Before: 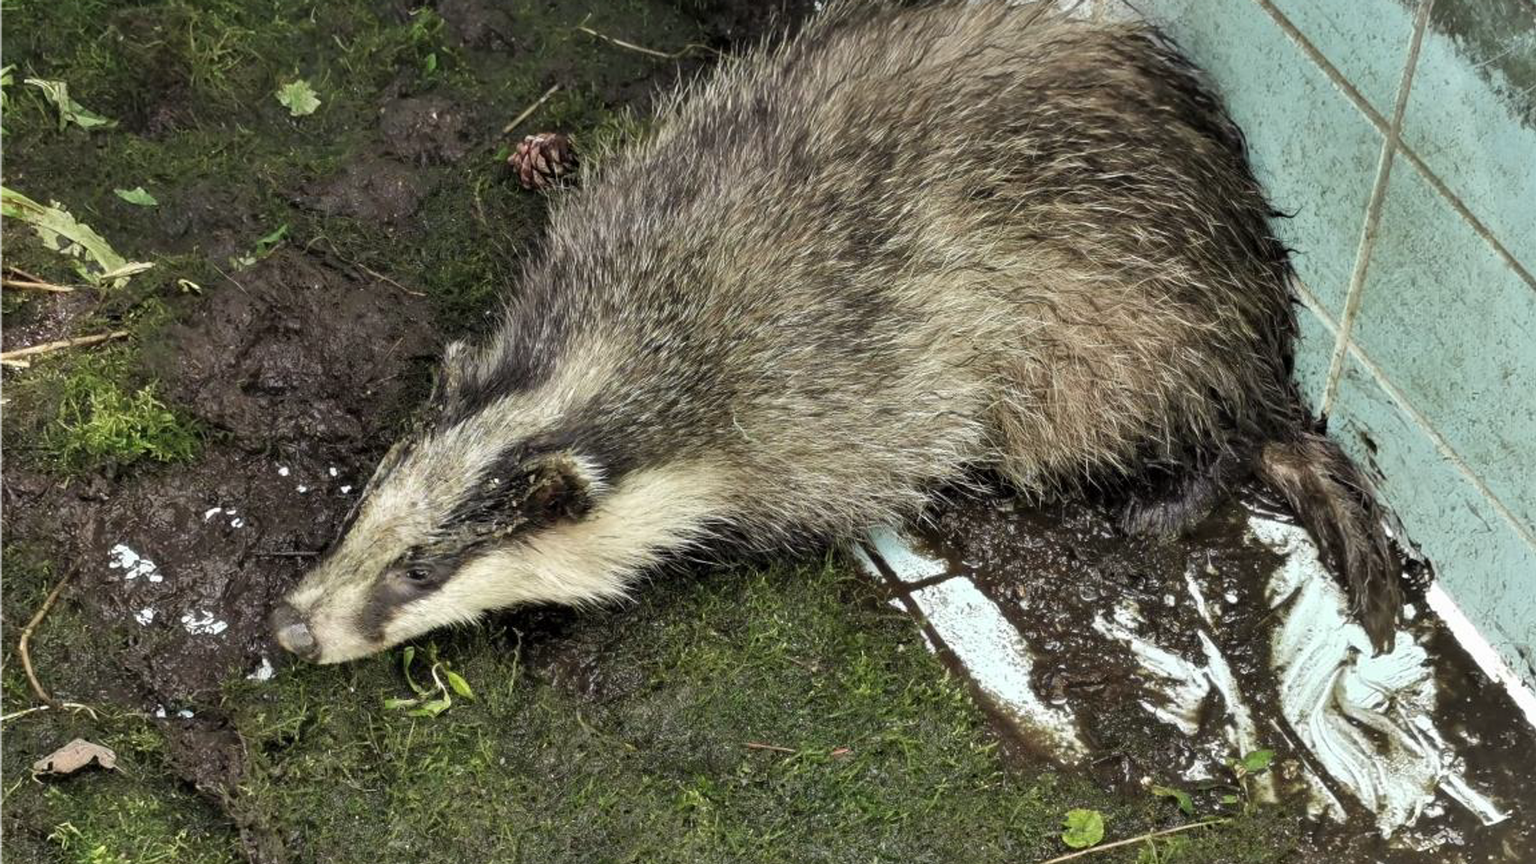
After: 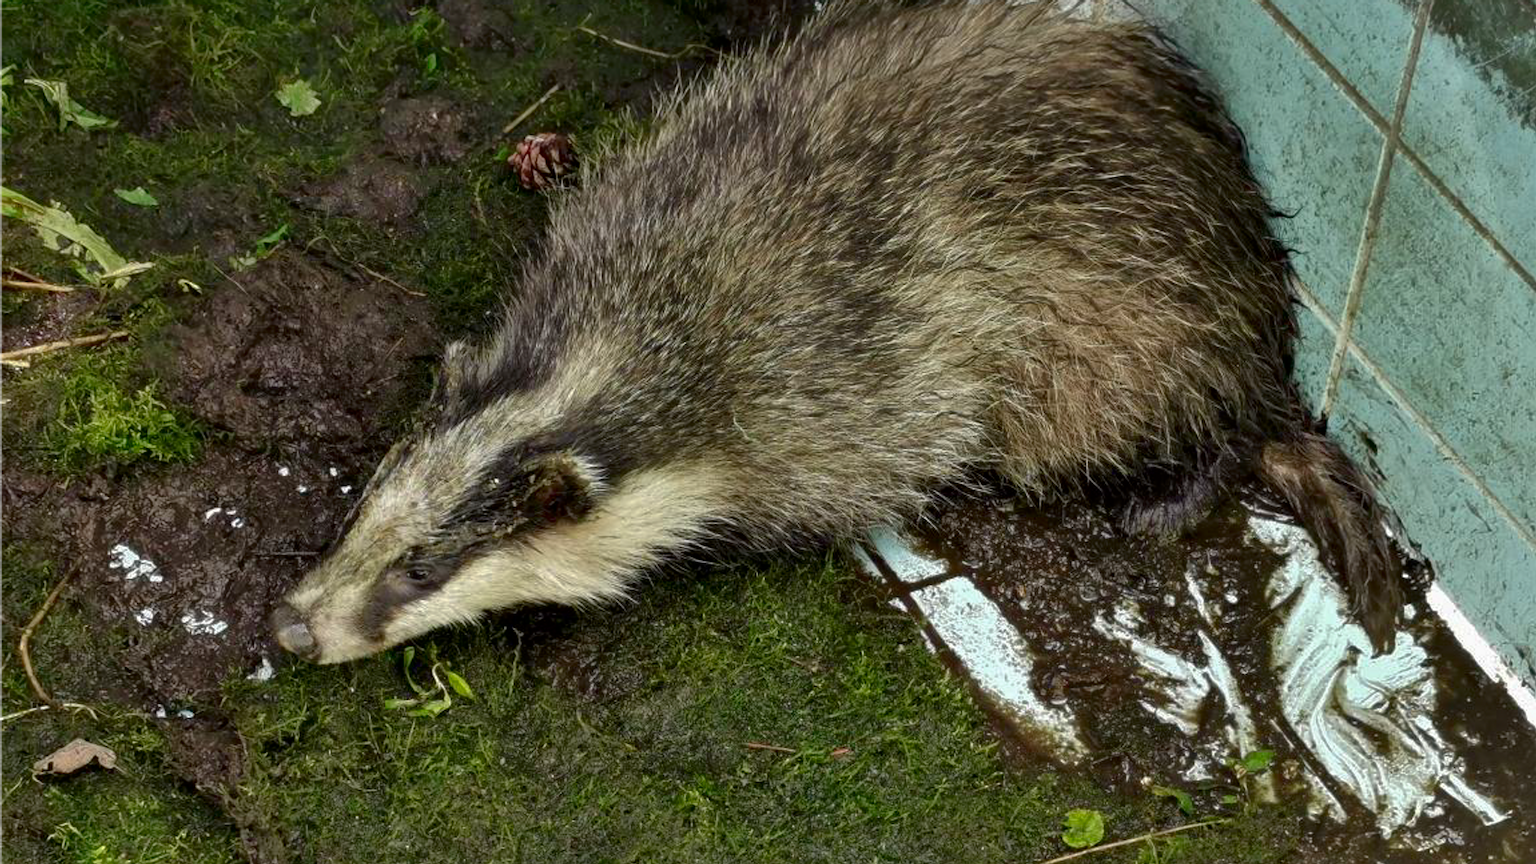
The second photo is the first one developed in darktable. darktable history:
shadows and highlights: on, module defaults
contrast brightness saturation: brightness -0.25, saturation 0.201
